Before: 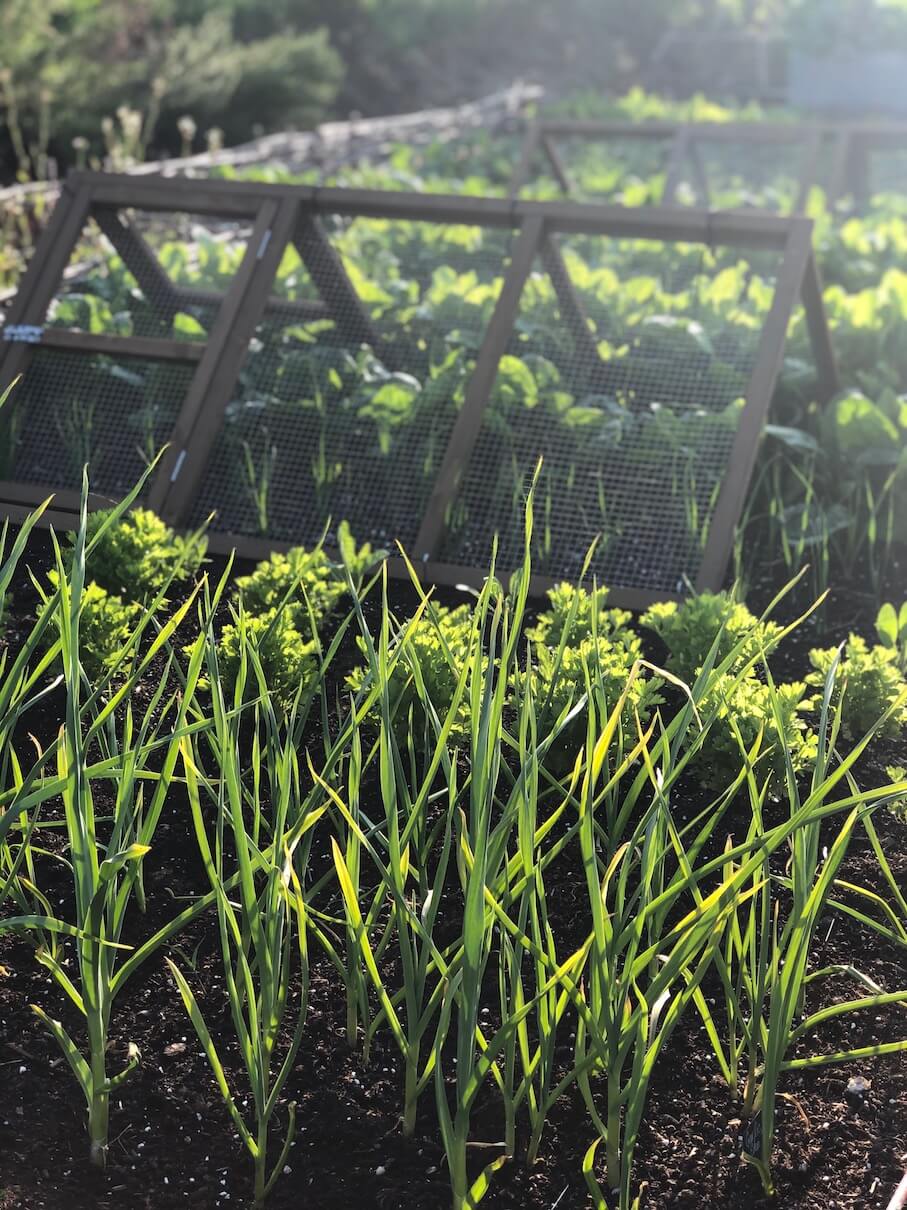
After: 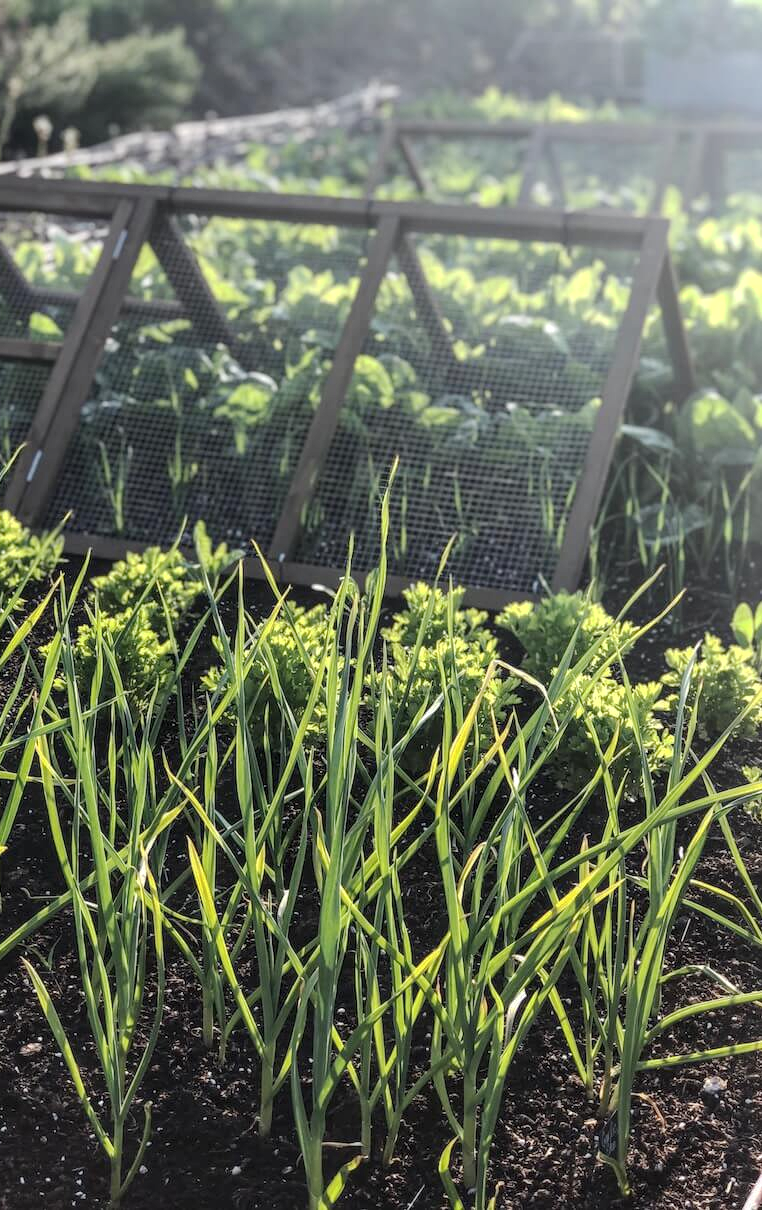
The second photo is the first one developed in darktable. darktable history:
base curve: curves: ch0 [(0, 0) (0.235, 0.266) (0.503, 0.496) (0.786, 0.72) (1, 1)], preserve colors none
local contrast: highlights 61%, detail 143%, midtone range 0.428
crop: left 15.906%
